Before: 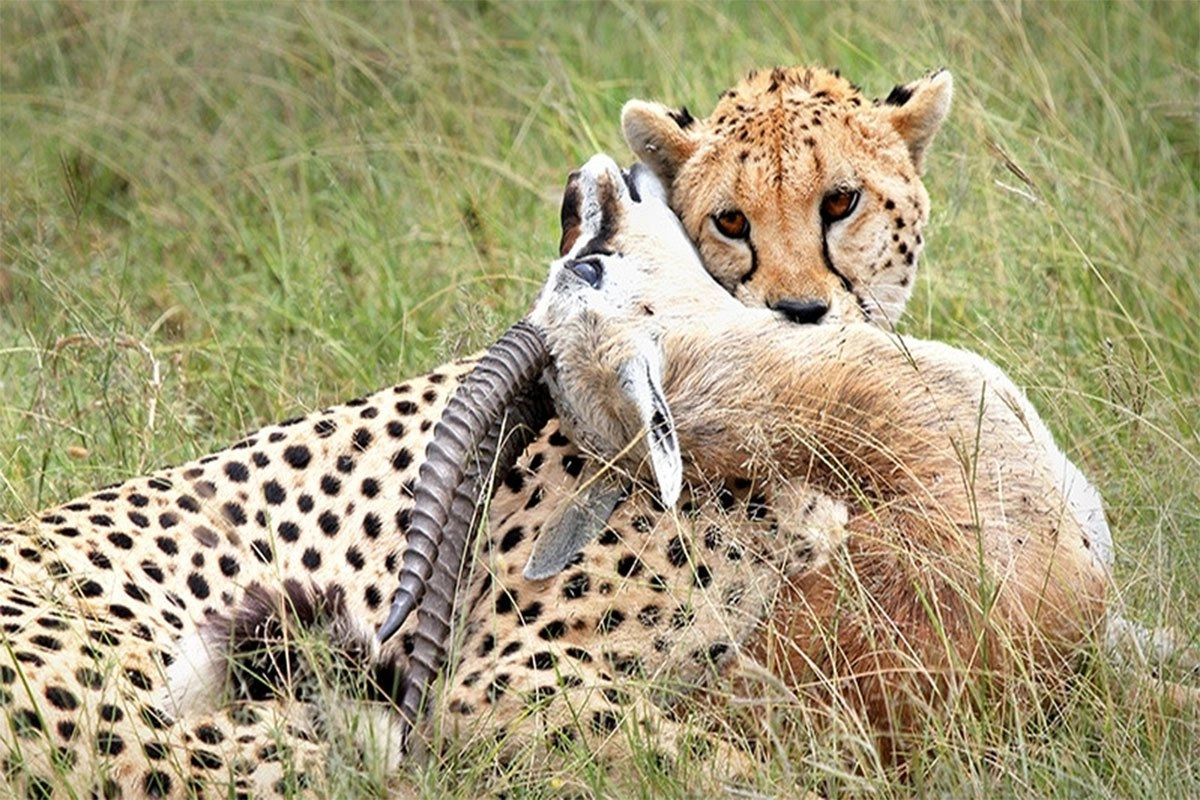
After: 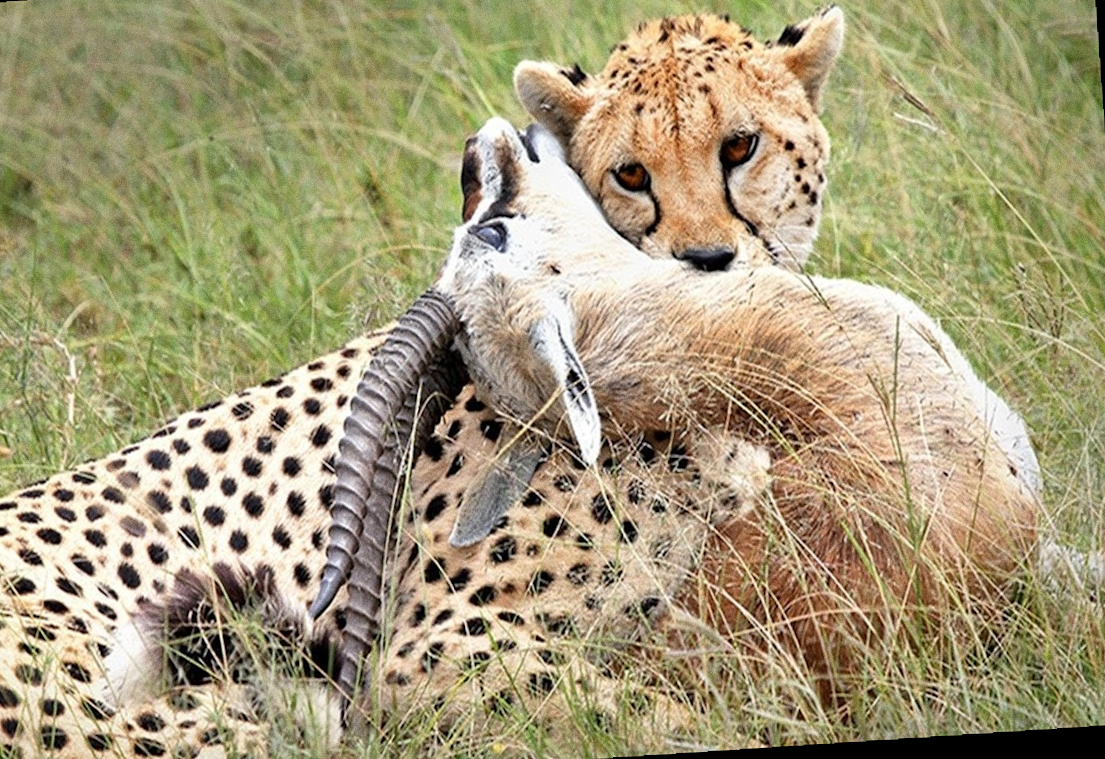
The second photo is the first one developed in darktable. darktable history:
crop and rotate: angle 1.96°, left 5.673%, top 5.673%
grain: coarseness 0.09 ISO
rotate and perspective: rotation -2.22°, lens shift (horizontal) -0.022, automatic cropping off
